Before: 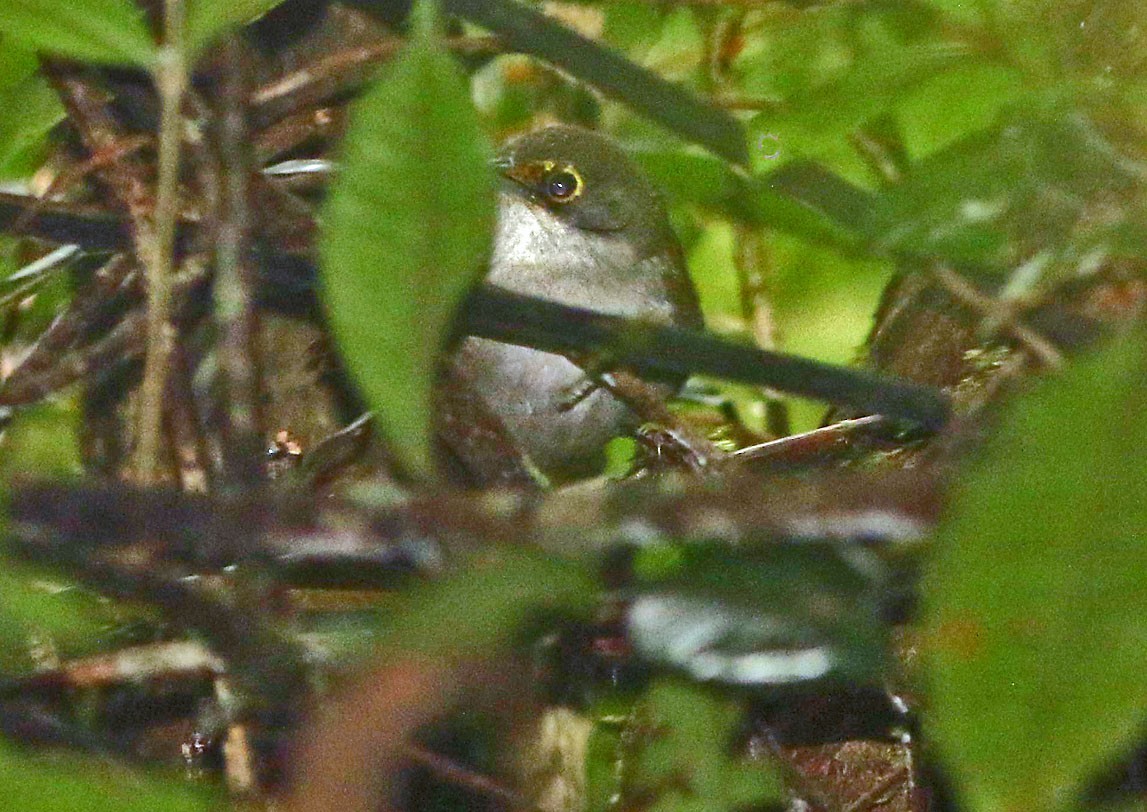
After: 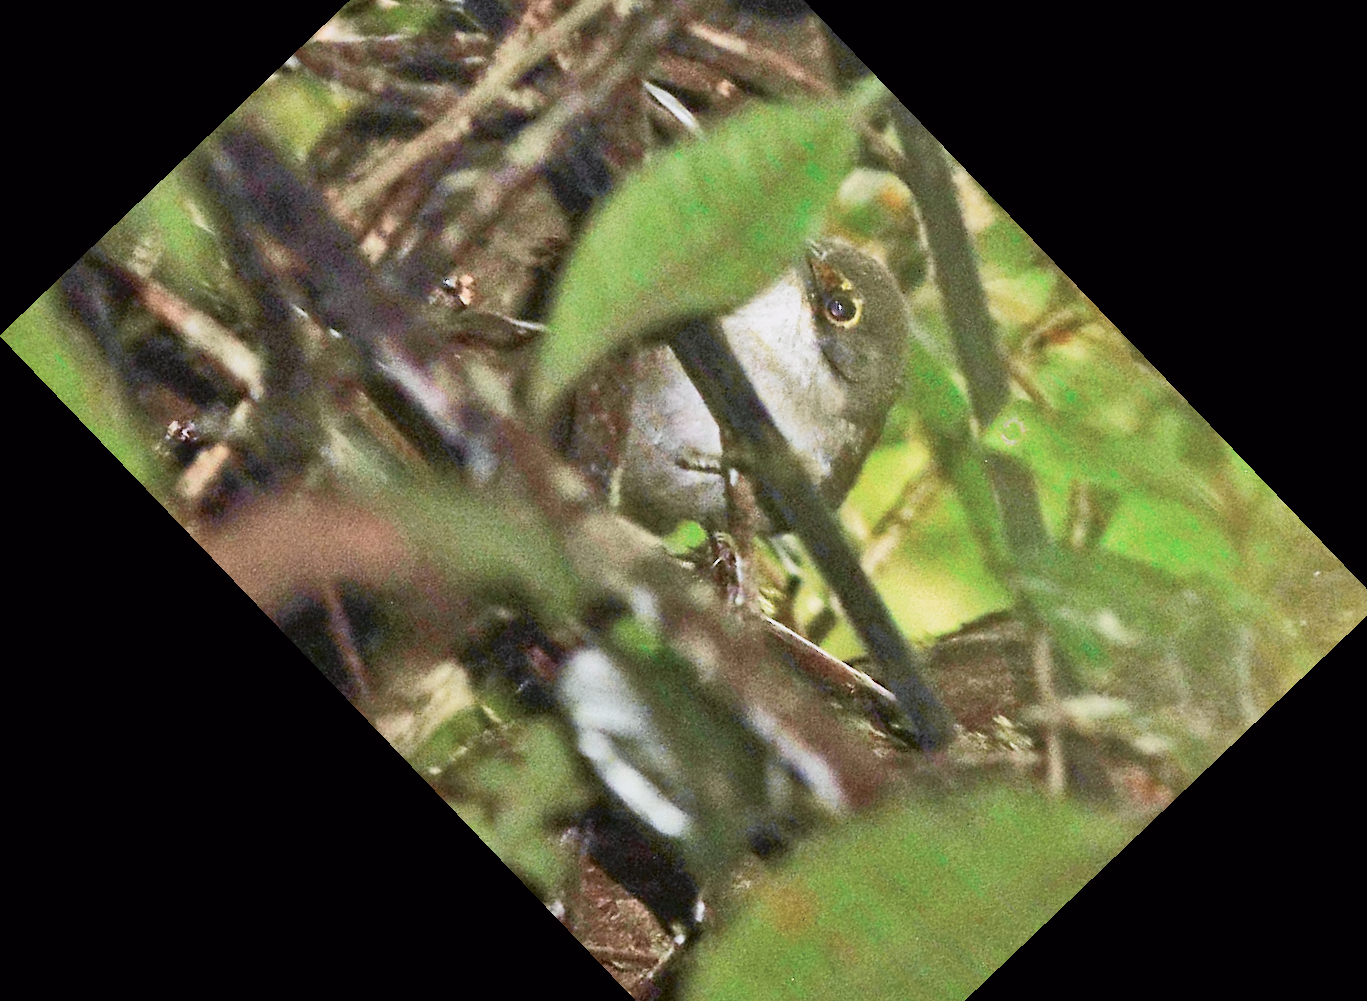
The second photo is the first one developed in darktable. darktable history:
crop and rotate: angle -46.26°, top 16.234%, right 0.912%, bottom 11.704%
tone curve: curves: ch0 [(0, 0) (0.105, 0.044) (0.195, 0.128) (0.283, 0.283) (0.384, 0.404) (0.485, 0.531) (0.635, 0.7) (0.832, 0.858) (1, 0.977)]; ch1 [(0, 0) (0.161, 0.092) (0.35, 0.33) (0.379, 0.401) (0.448, 0.478) (0.498, 0.503) (0.531, 0.537) (0.586, 0.563) (0.687, 0.648) (1, 1)]; ch2 [(0, 0) (0.359, 0.372) (0.437, 0.437) (0.483, 0.484) (0.53, 0.515) (0.556, 0.553) (0.635, 0.589) (1, 1)], color space Lab, independent channels, preserve colors none
base curve: curves: ch0 [(0, 0) (0.088, 0.125) (0.176, 0.251) (0.354, 0.501) (0.613, 0.749) (1, 0.877)], preserve colors none
